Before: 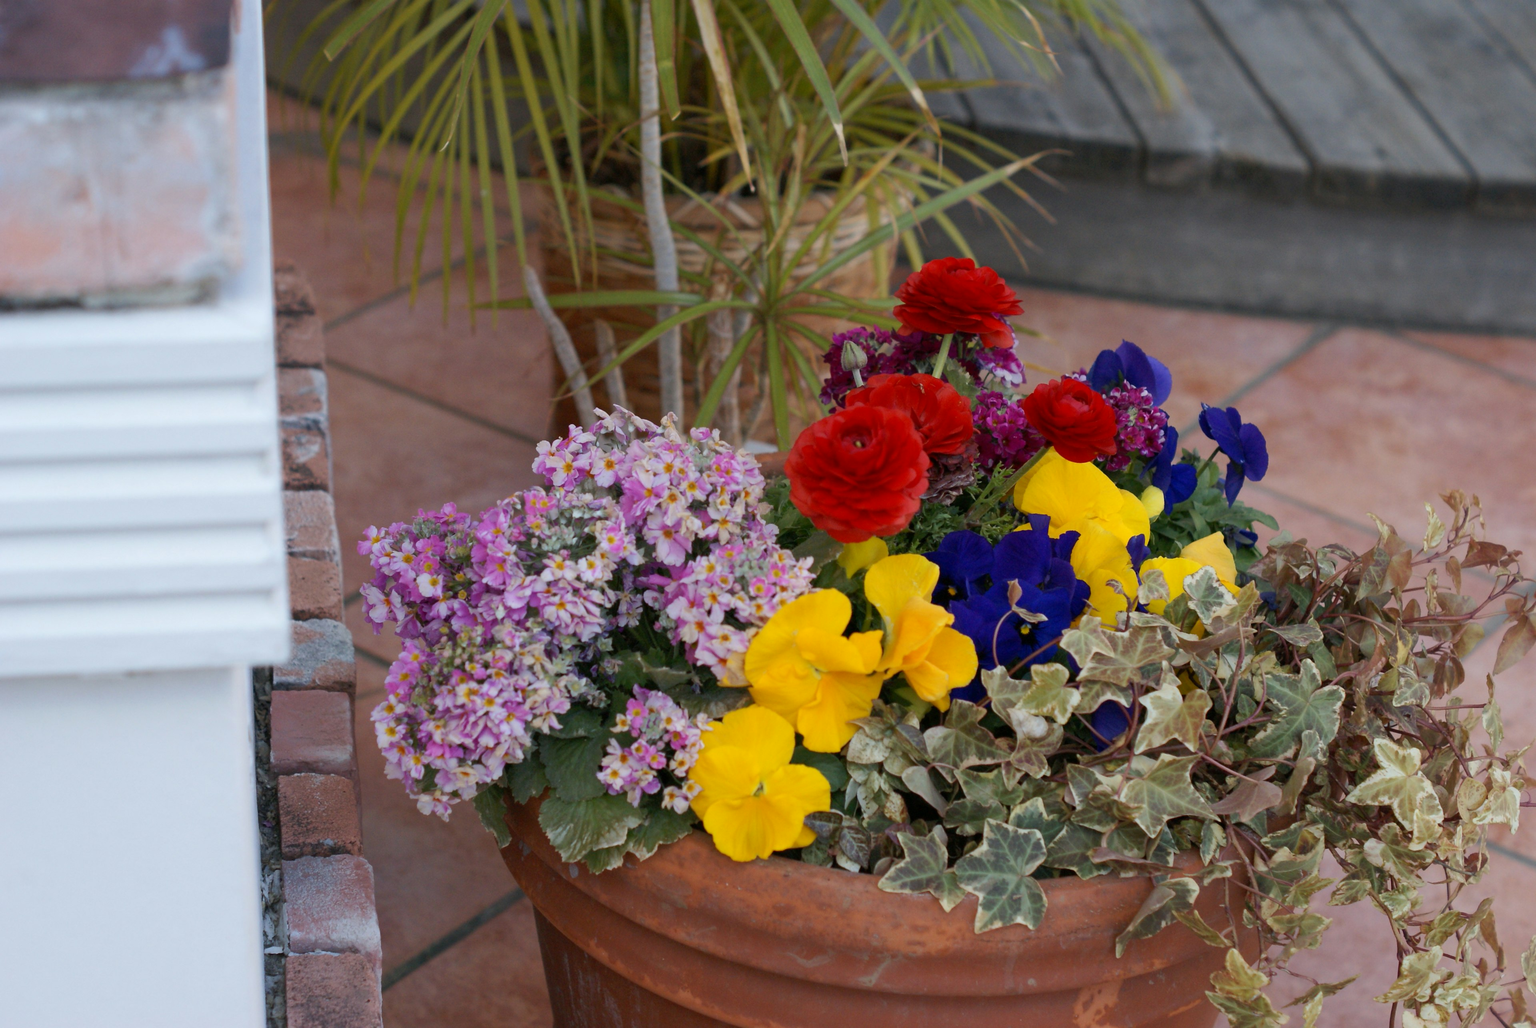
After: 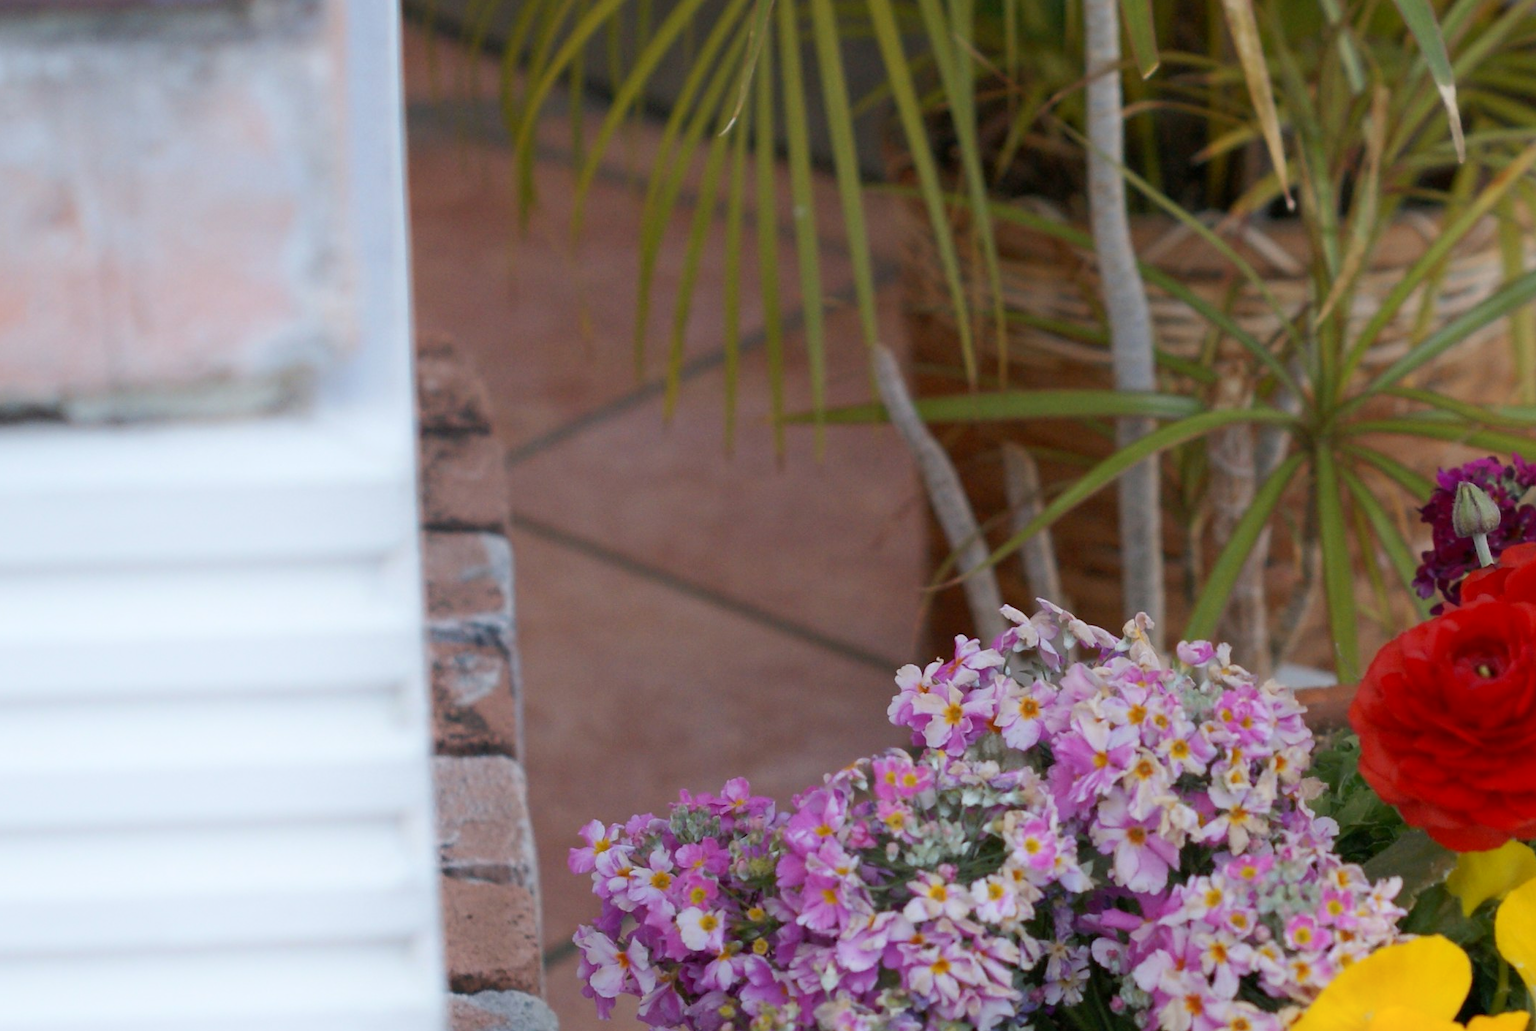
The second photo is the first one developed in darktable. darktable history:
shadows and highlights: shadows -24.28, highlights 49.77, soften with gaussian
crop and rotate: left 3.047%, top 7.509%, right 42.236%, bottom 37.598%
